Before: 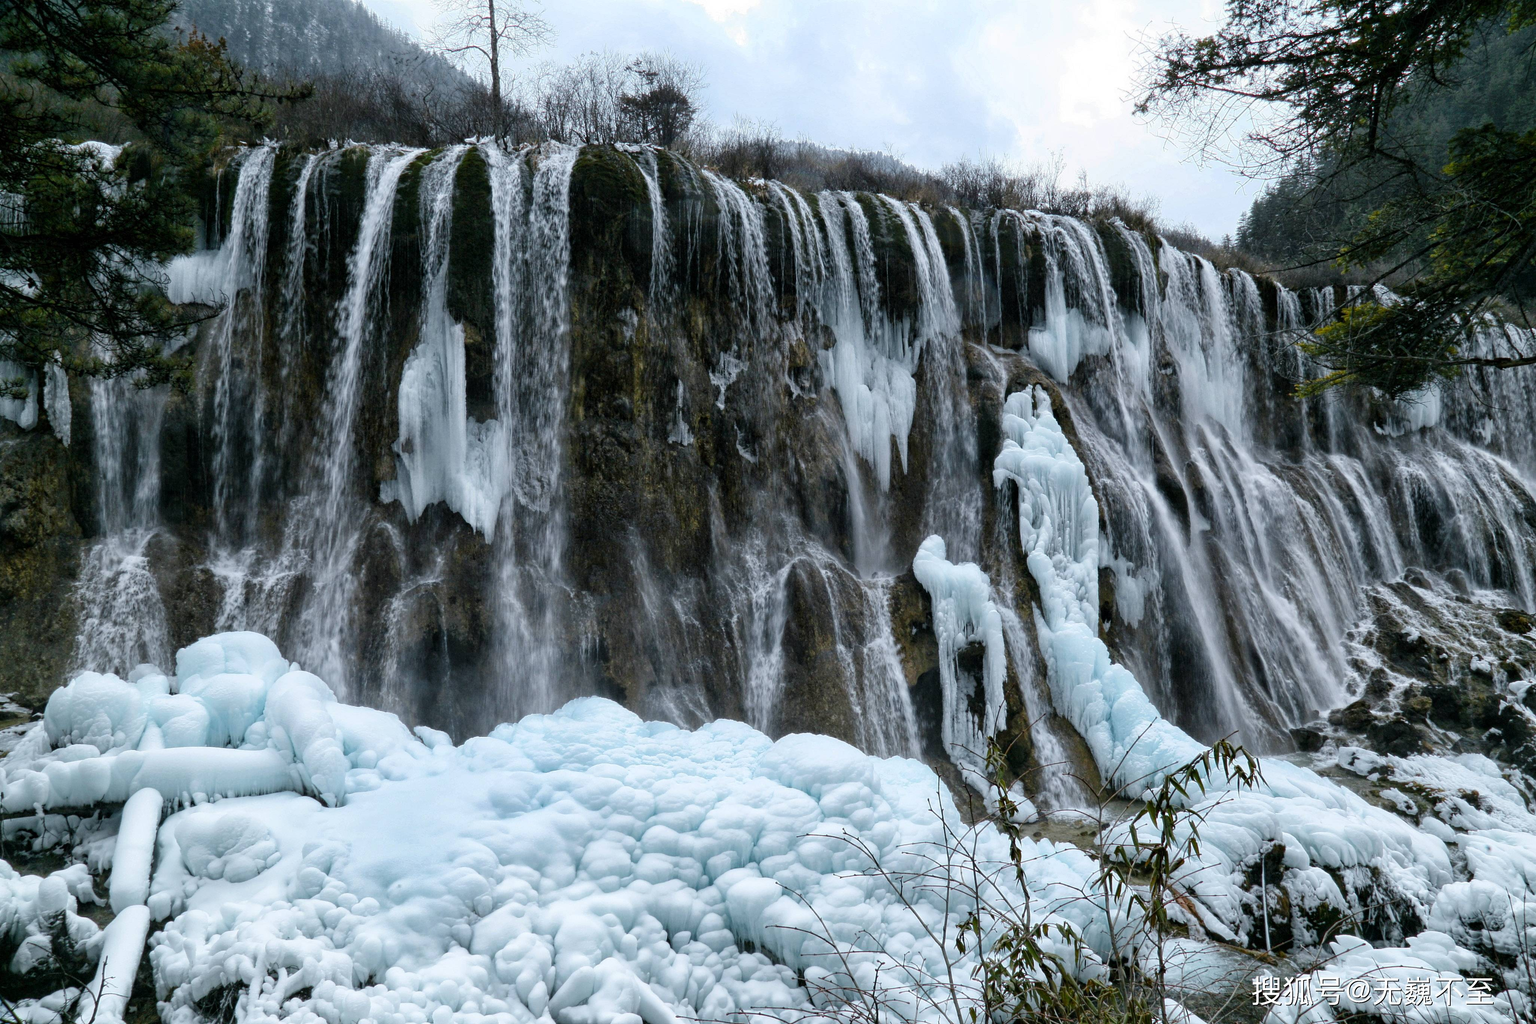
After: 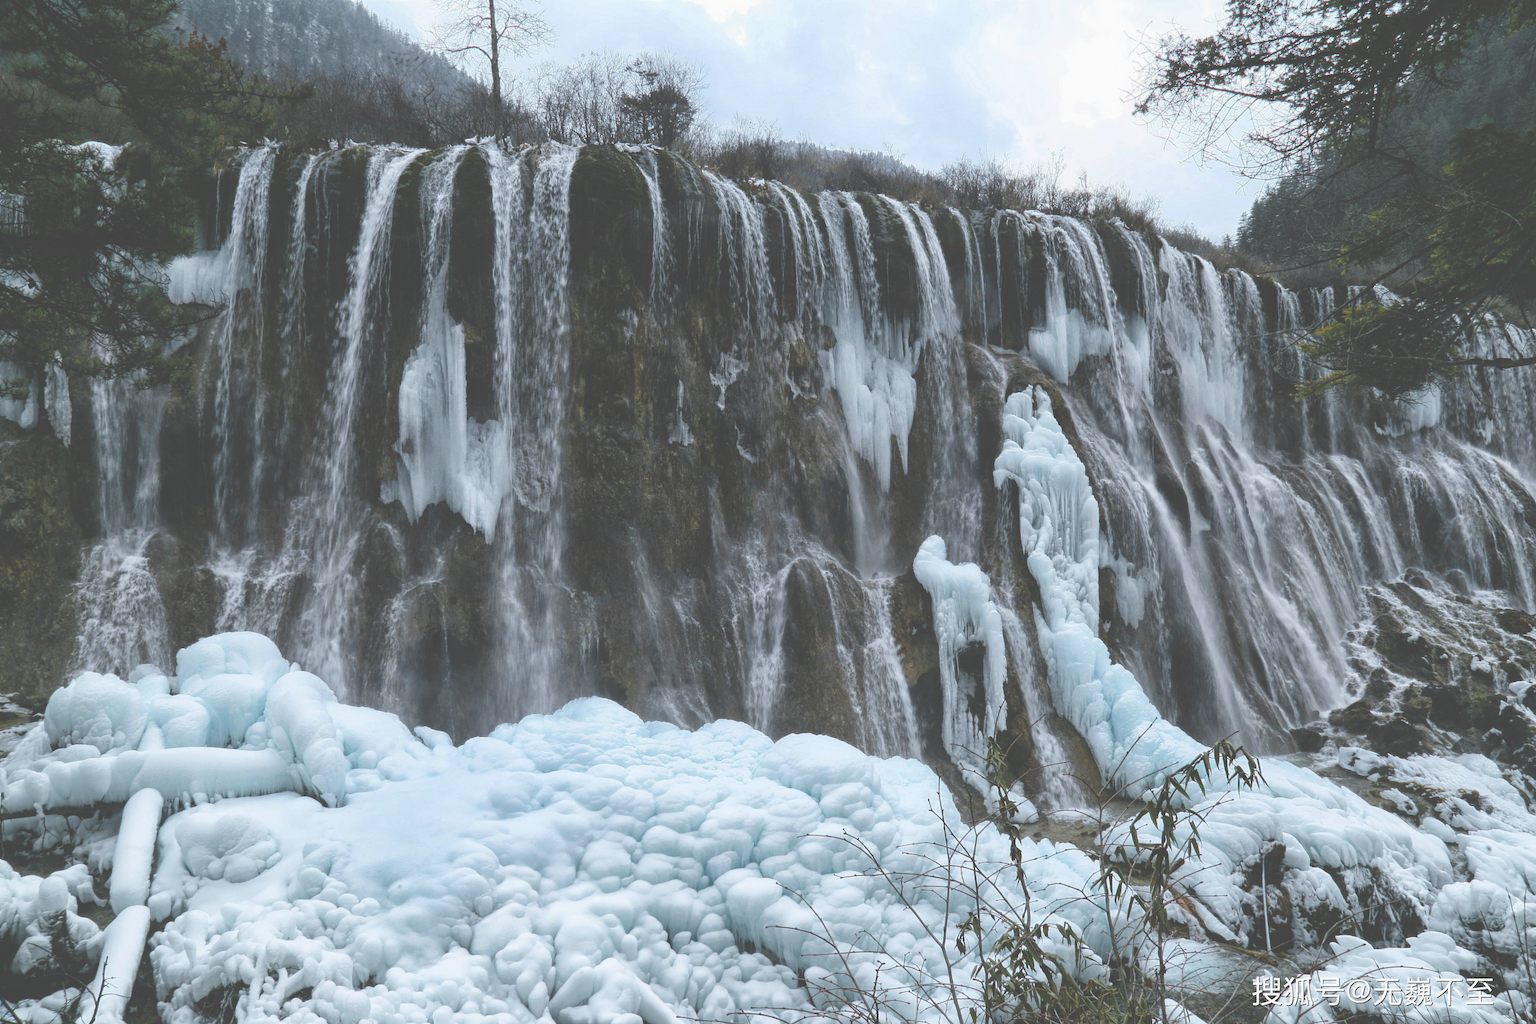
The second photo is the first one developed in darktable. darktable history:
exposure: black level correction -0.062, exposure -0.049 EV, compensate highlight preservation false
